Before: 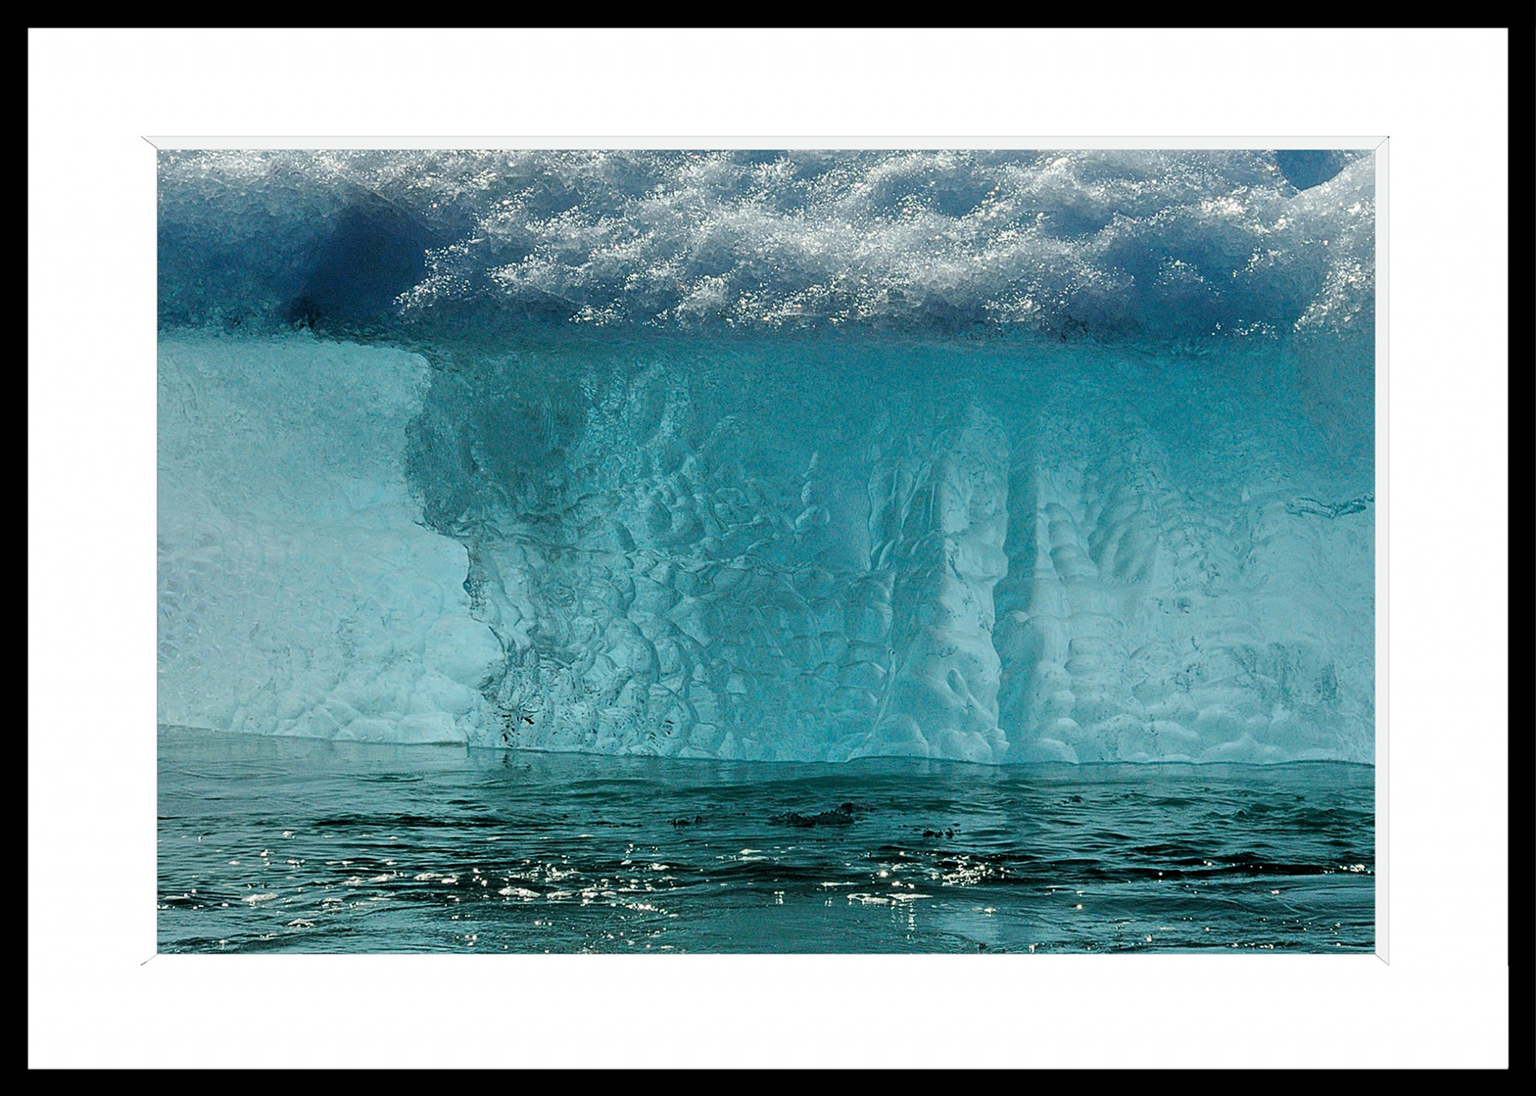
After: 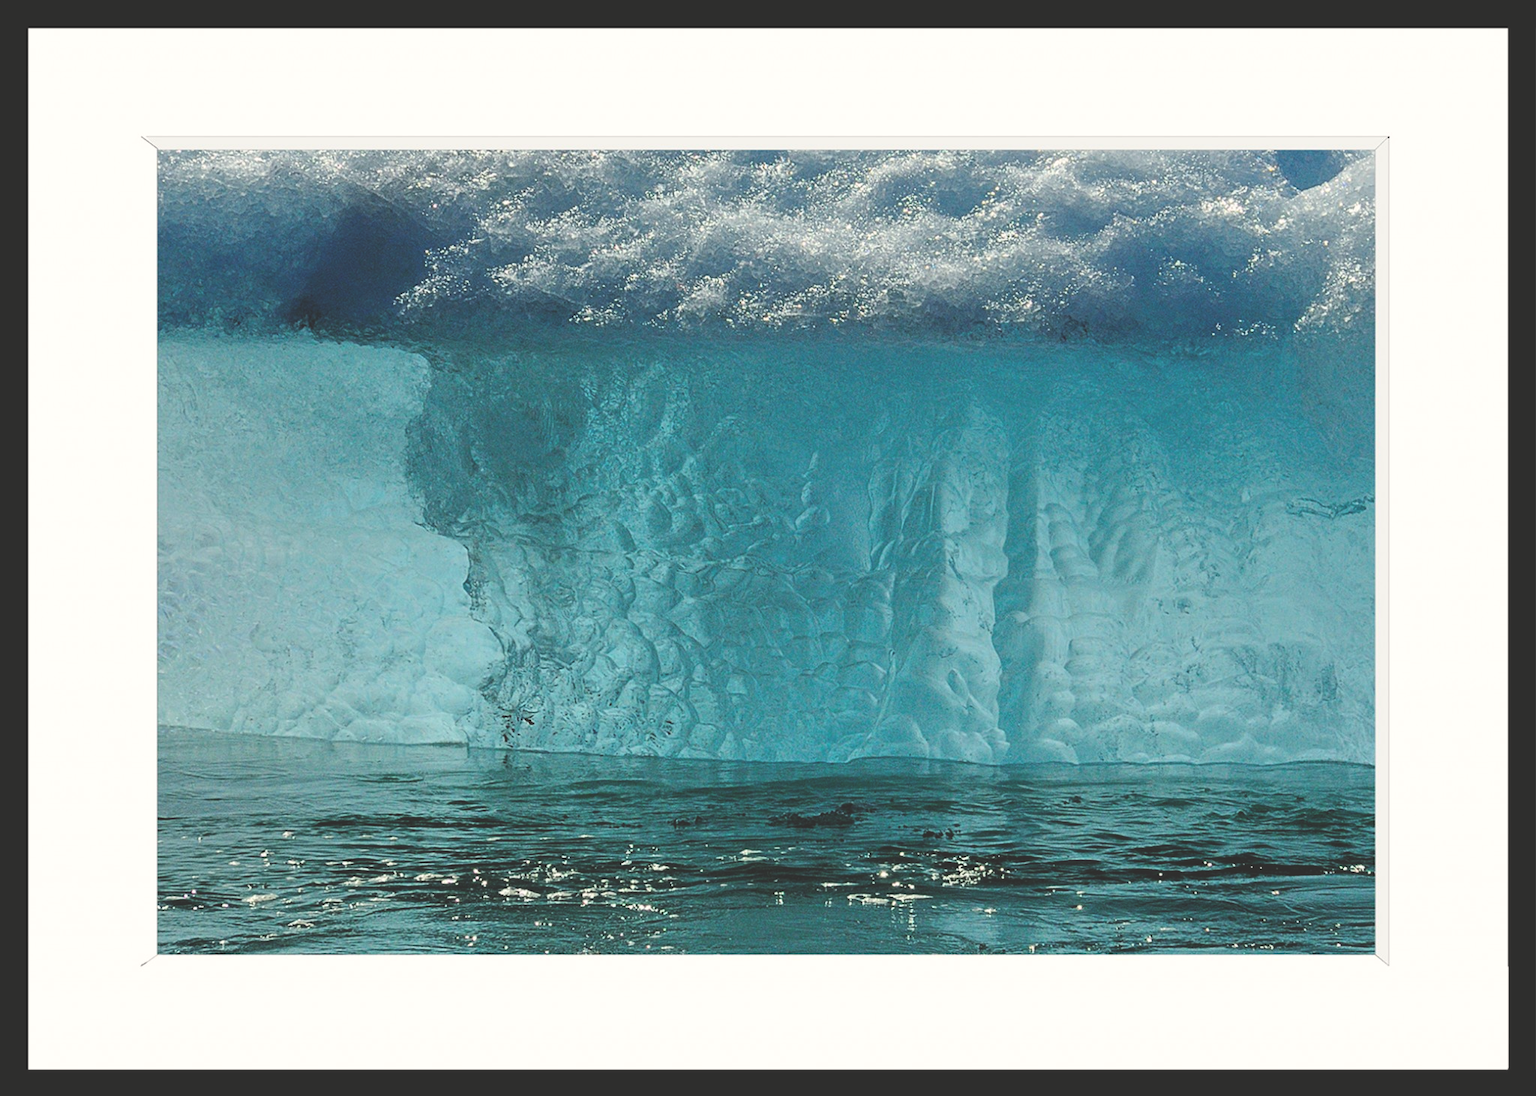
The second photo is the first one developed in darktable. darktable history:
color correction: highlights a* 0.816, highlights b* 2.78, saturation 1.1
exposure: black level correction -0.028, compensate highlight preservation false
